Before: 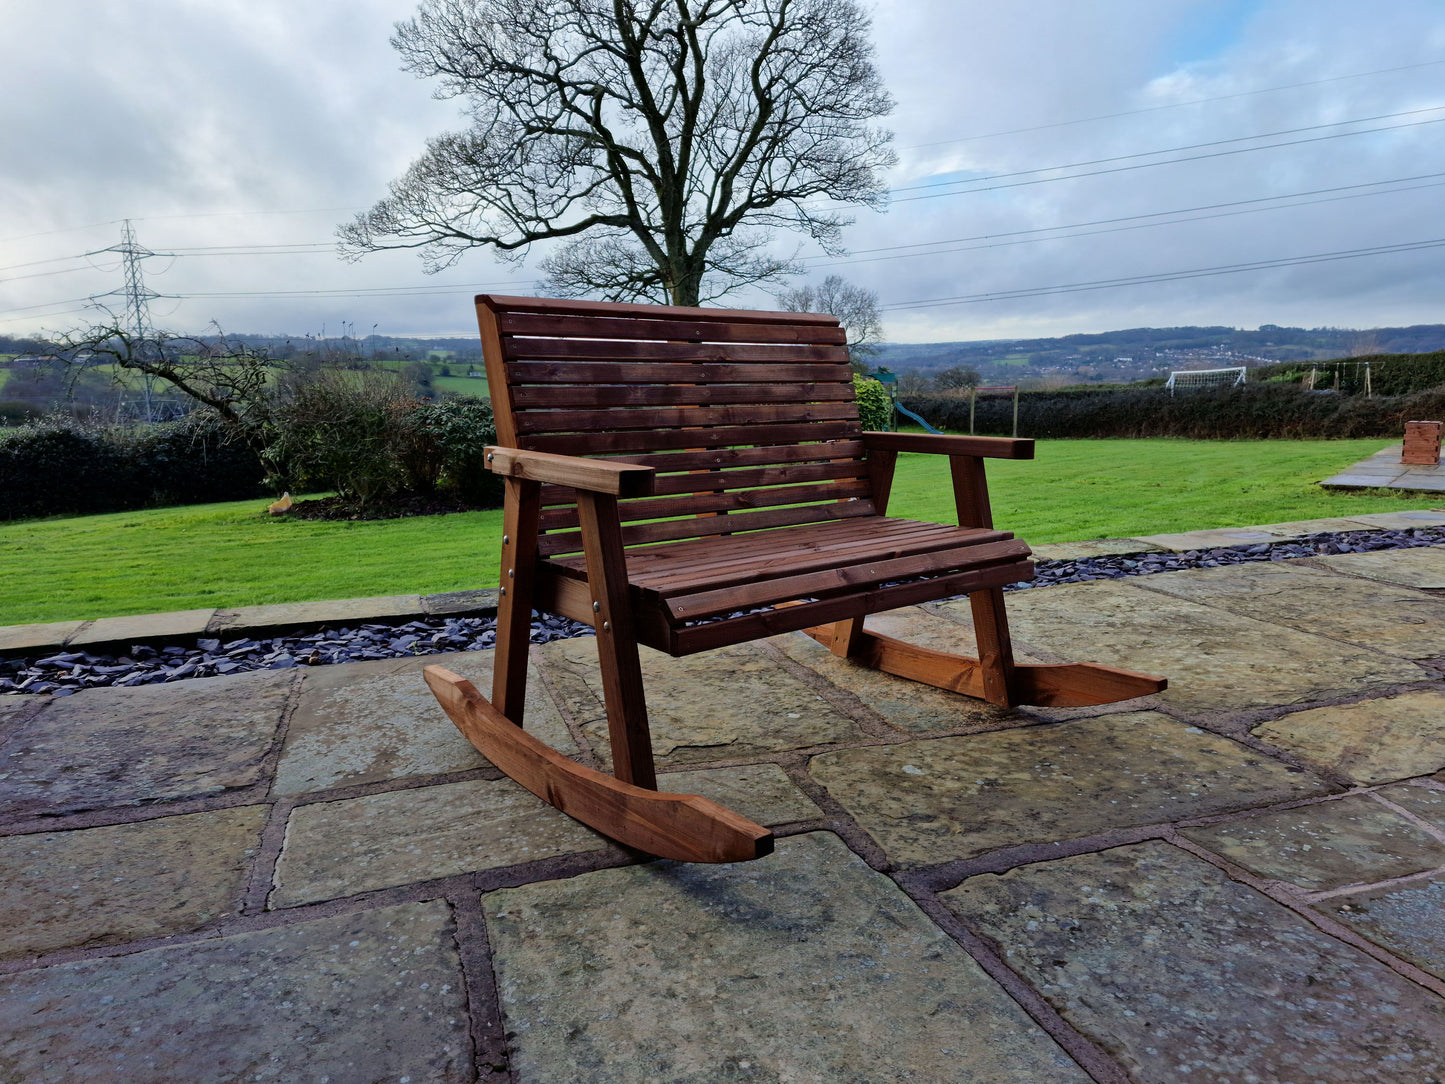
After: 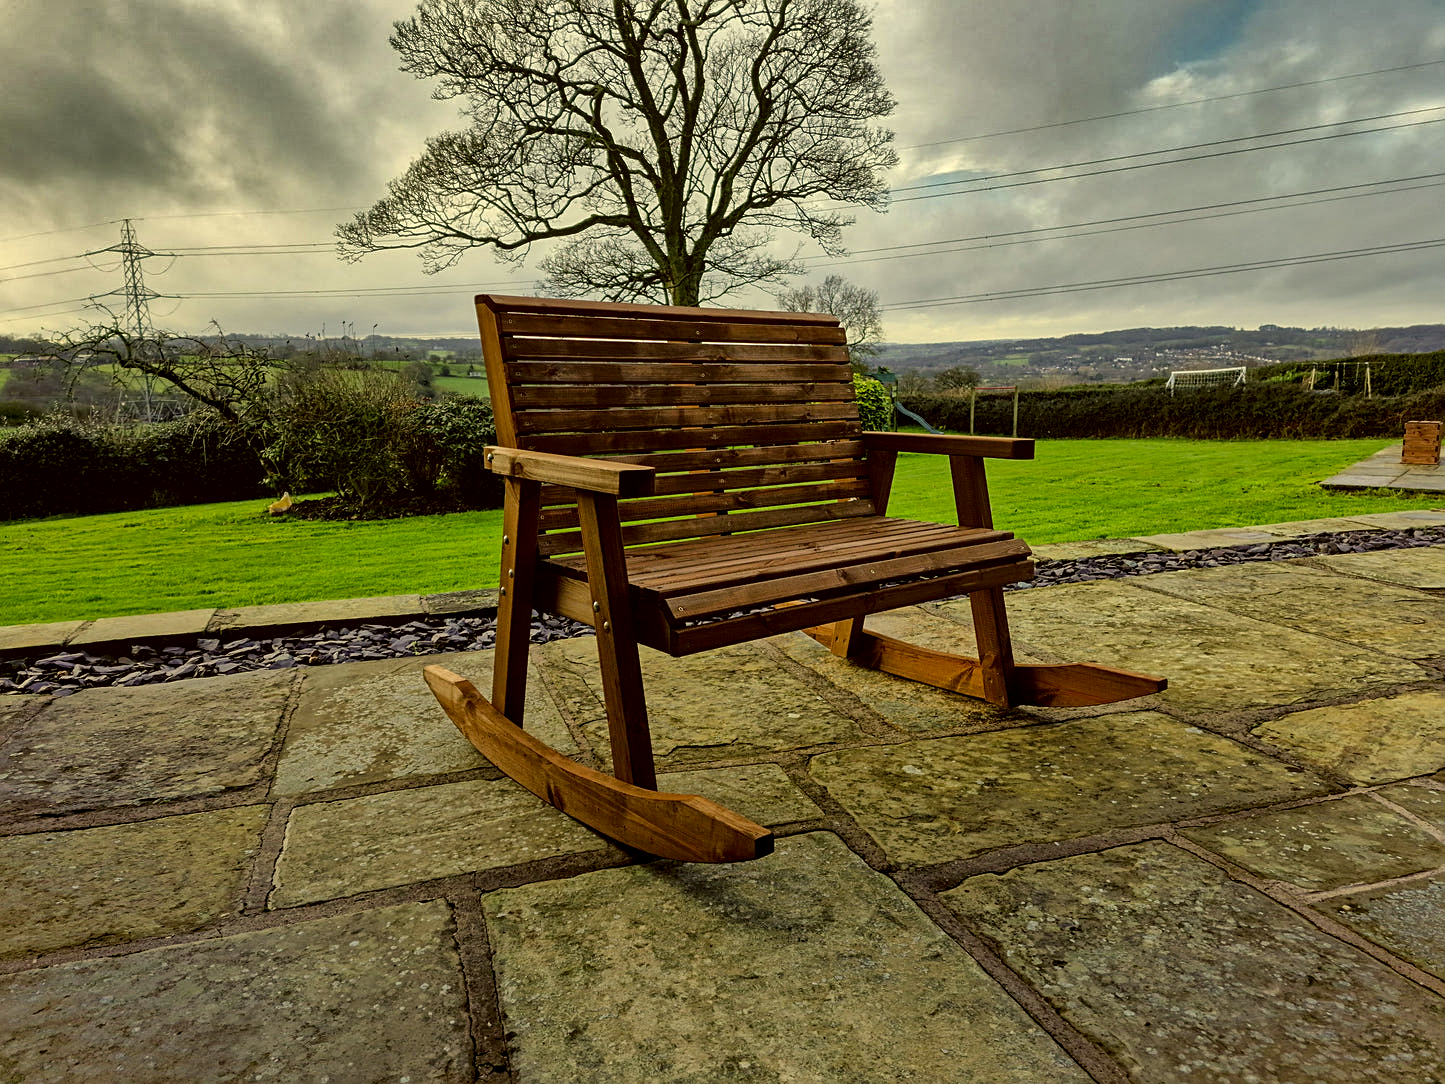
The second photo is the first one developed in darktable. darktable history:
color correction: highlights a* 0.162, highlights b* 29.53, shadows a* -0.162, shadows b* 21.09
local contrast: detail 130%
contrast brightness saturation: saturation -0.04
sharpen: on, module defaults
shadows and highlights: shadows 24.5, highlights -78.15, soften with gaussian
